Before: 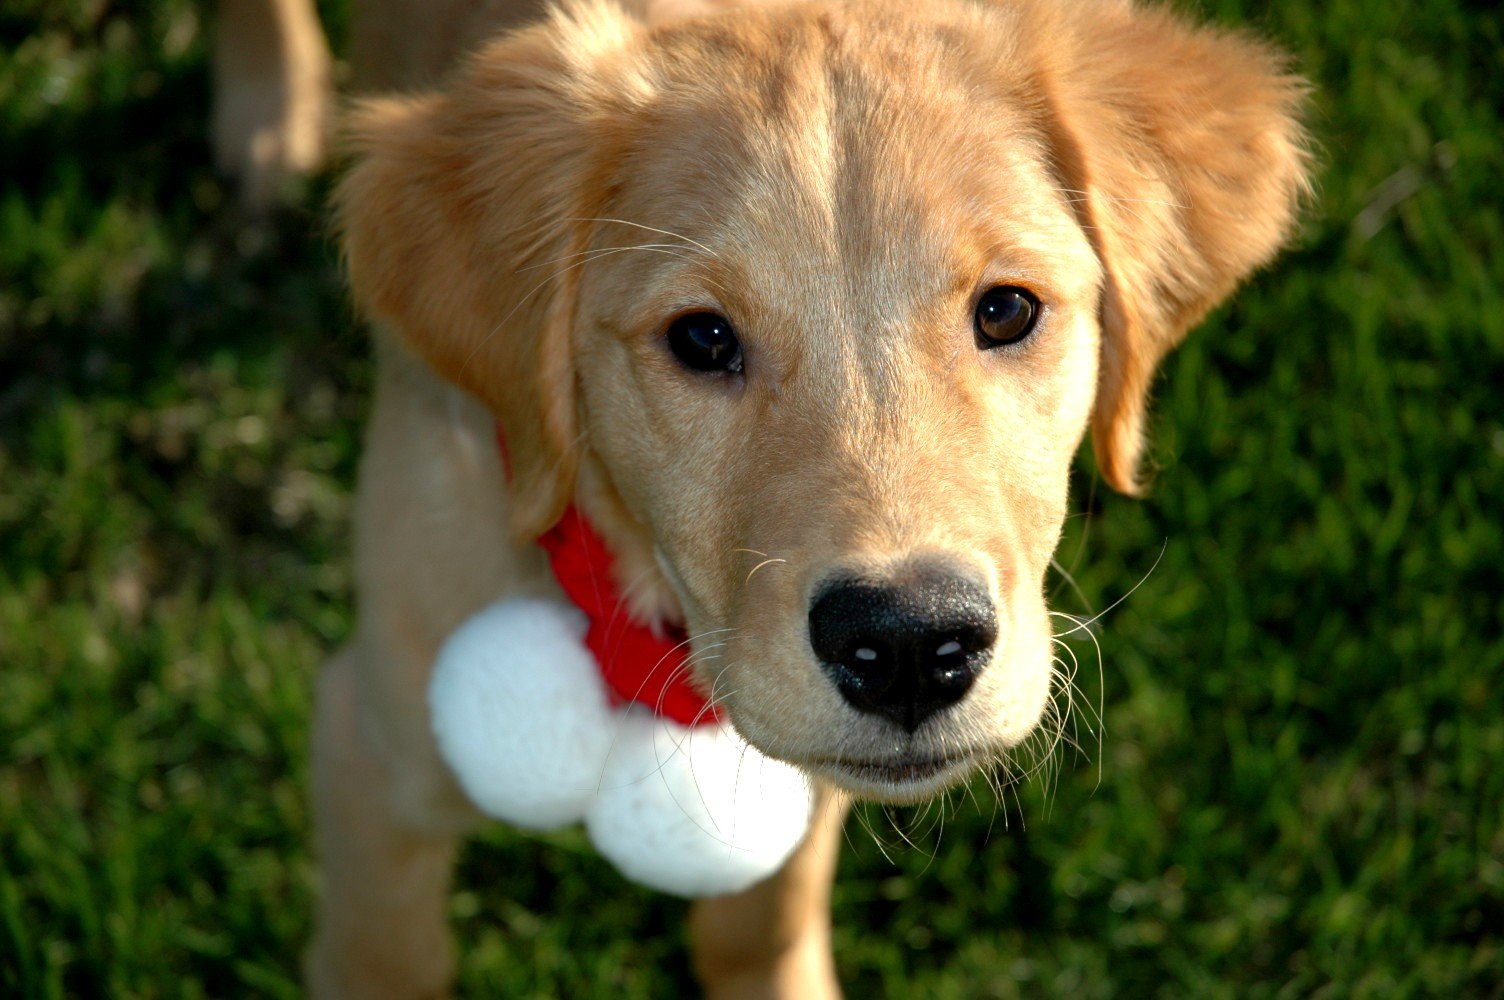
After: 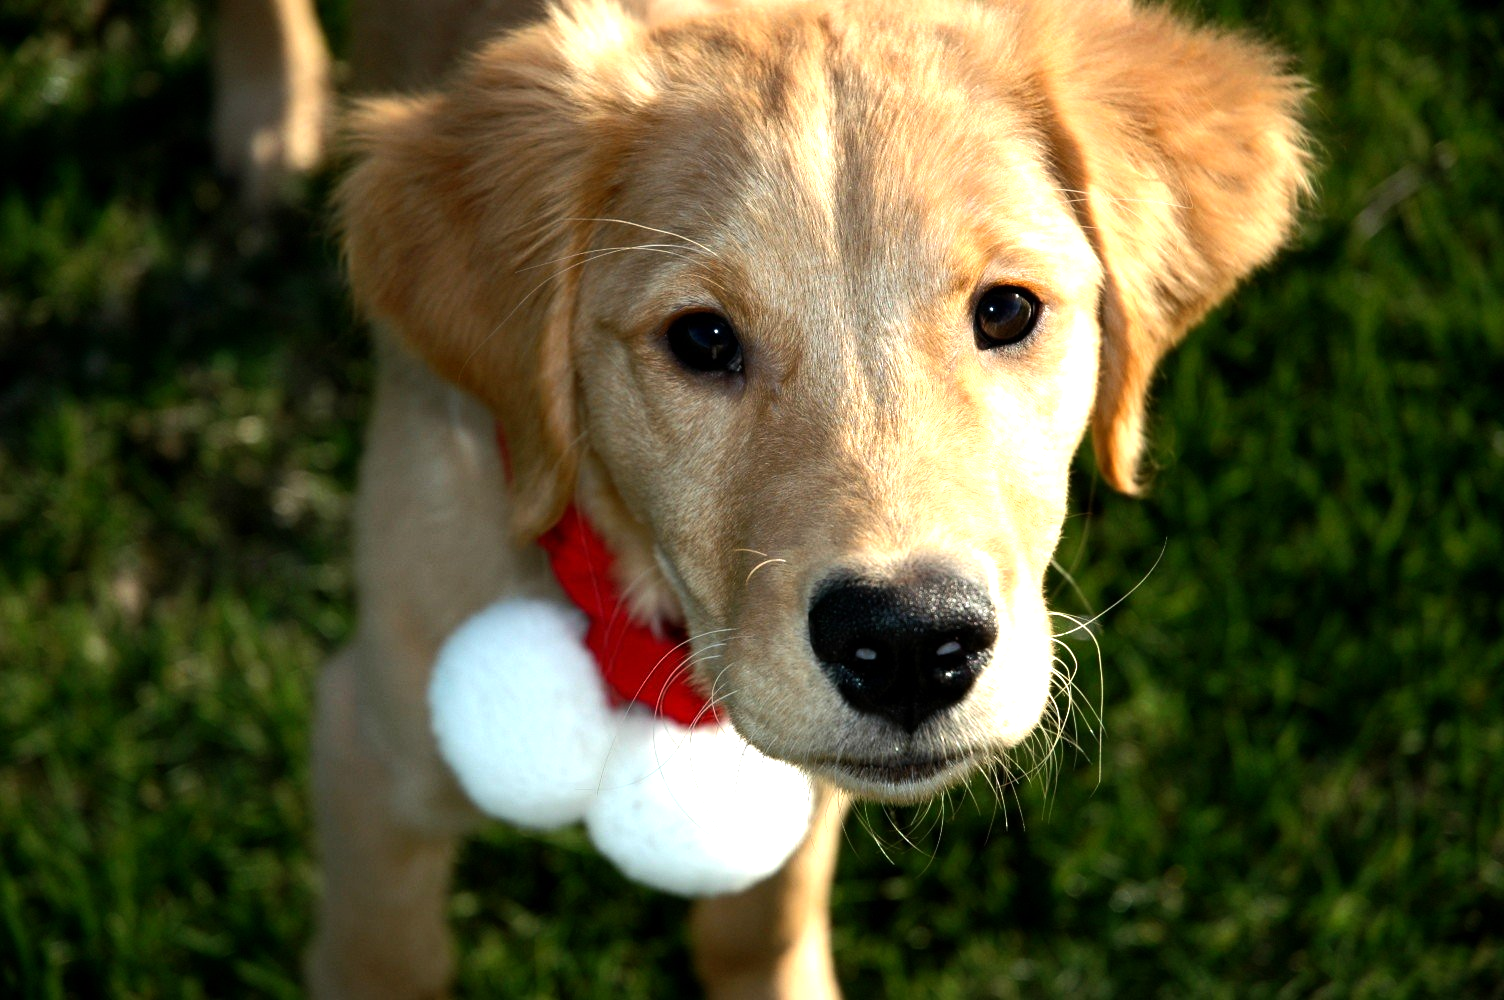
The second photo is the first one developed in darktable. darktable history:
tone equalizer: -8 EV -0.74 EV, -7 EV -0.672 EV, -6 EV -0.562 EV, -5 EV -0.395 EV, -3 EV 0.379 EV, -2 EV 0.6 EV, -1 EV 0.684 EV, +0 EV 0.76 EV, edges refinement/feathering 500, mask exposure compensation -1.57 EV, preserve details no
